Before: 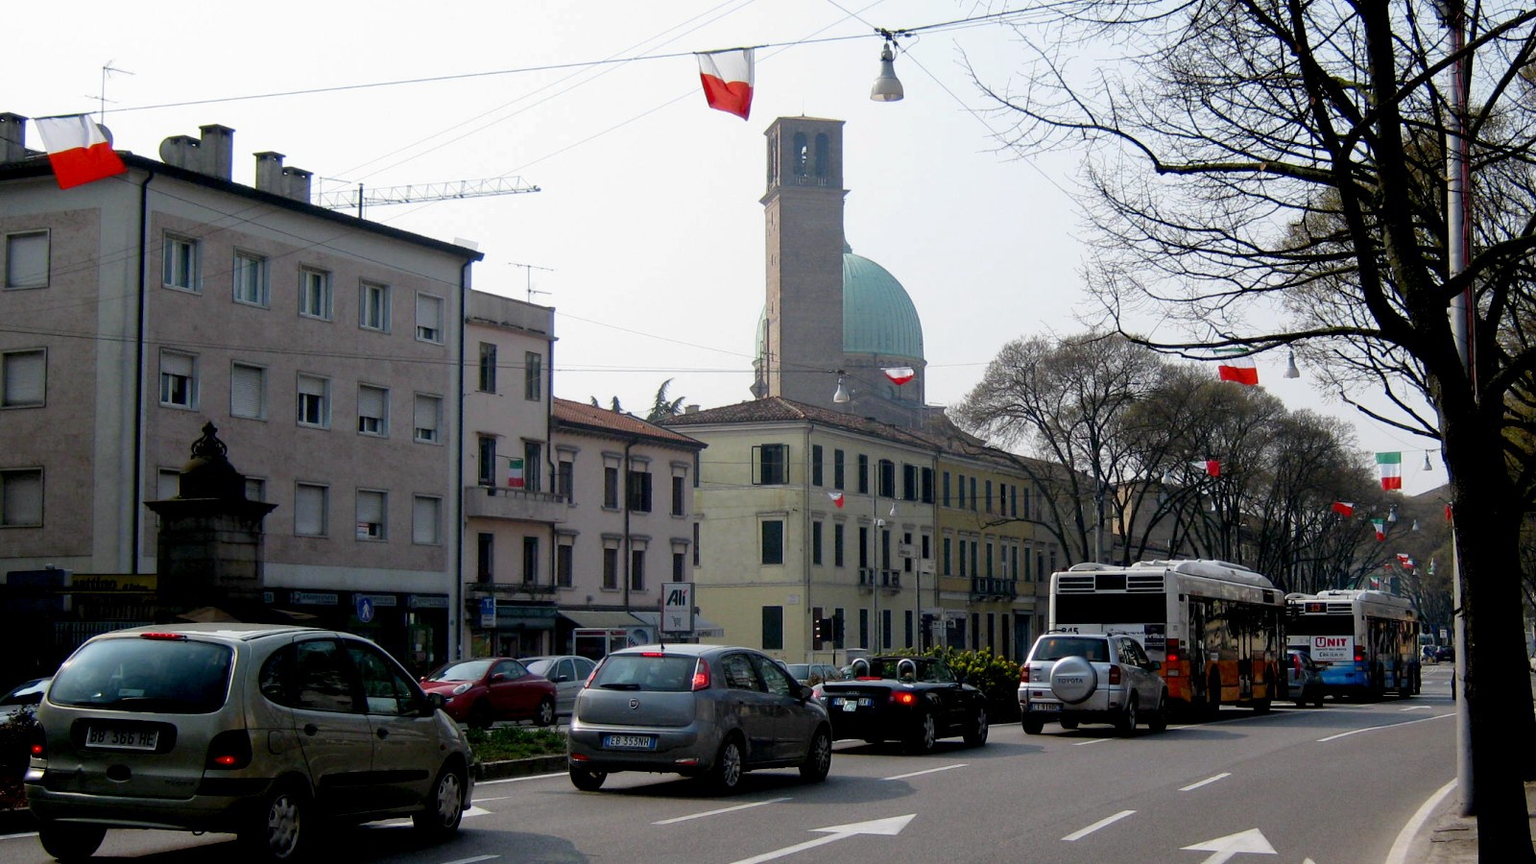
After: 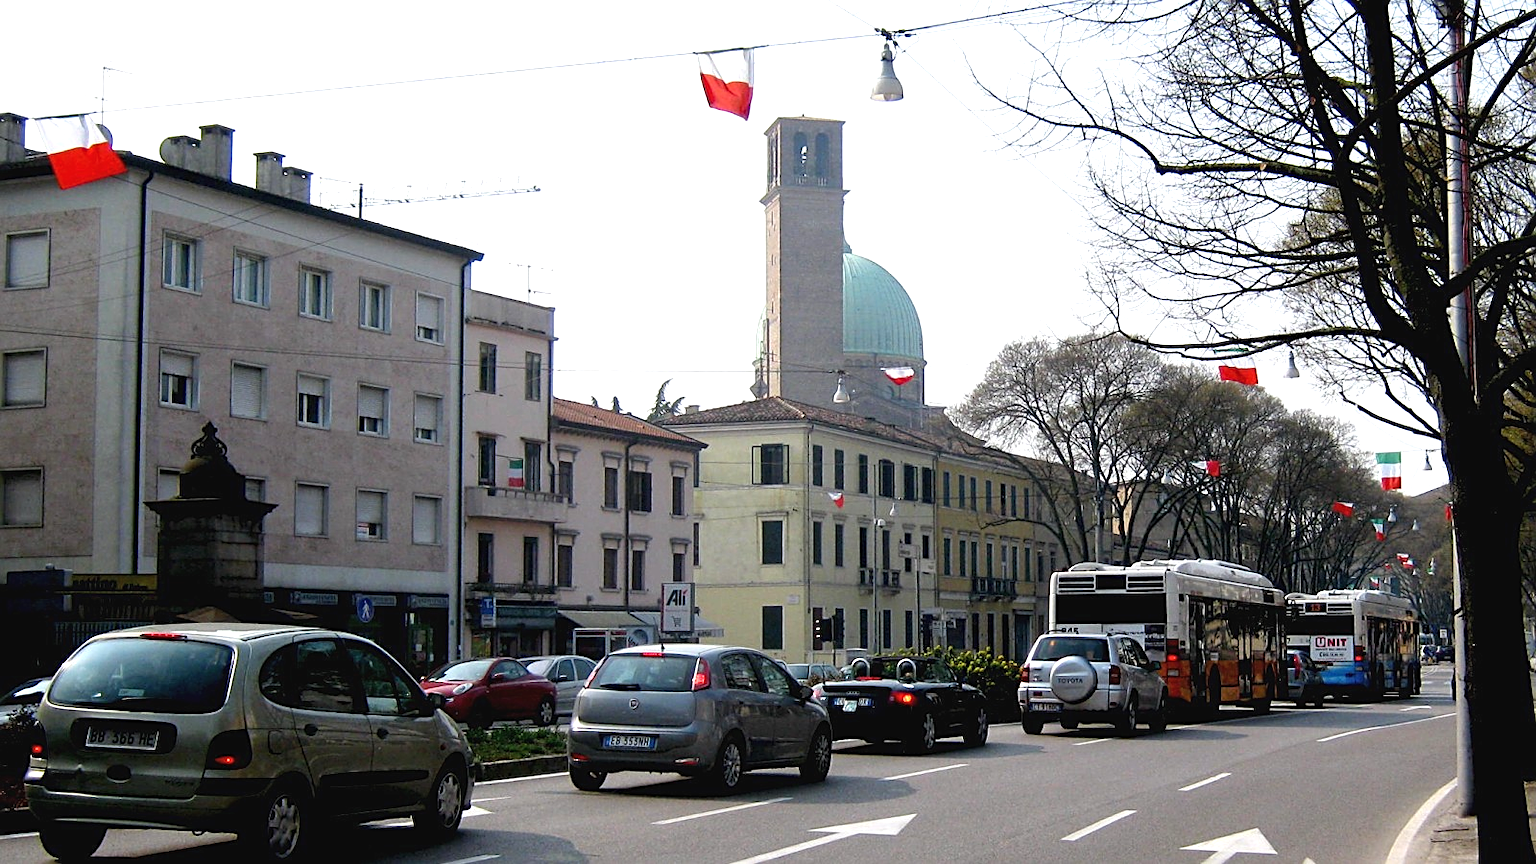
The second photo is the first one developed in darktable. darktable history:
sharpen: on, module defaults
exposure: black level correction -0.002, exposure 0.707 EV, compensate highlight preservation false
